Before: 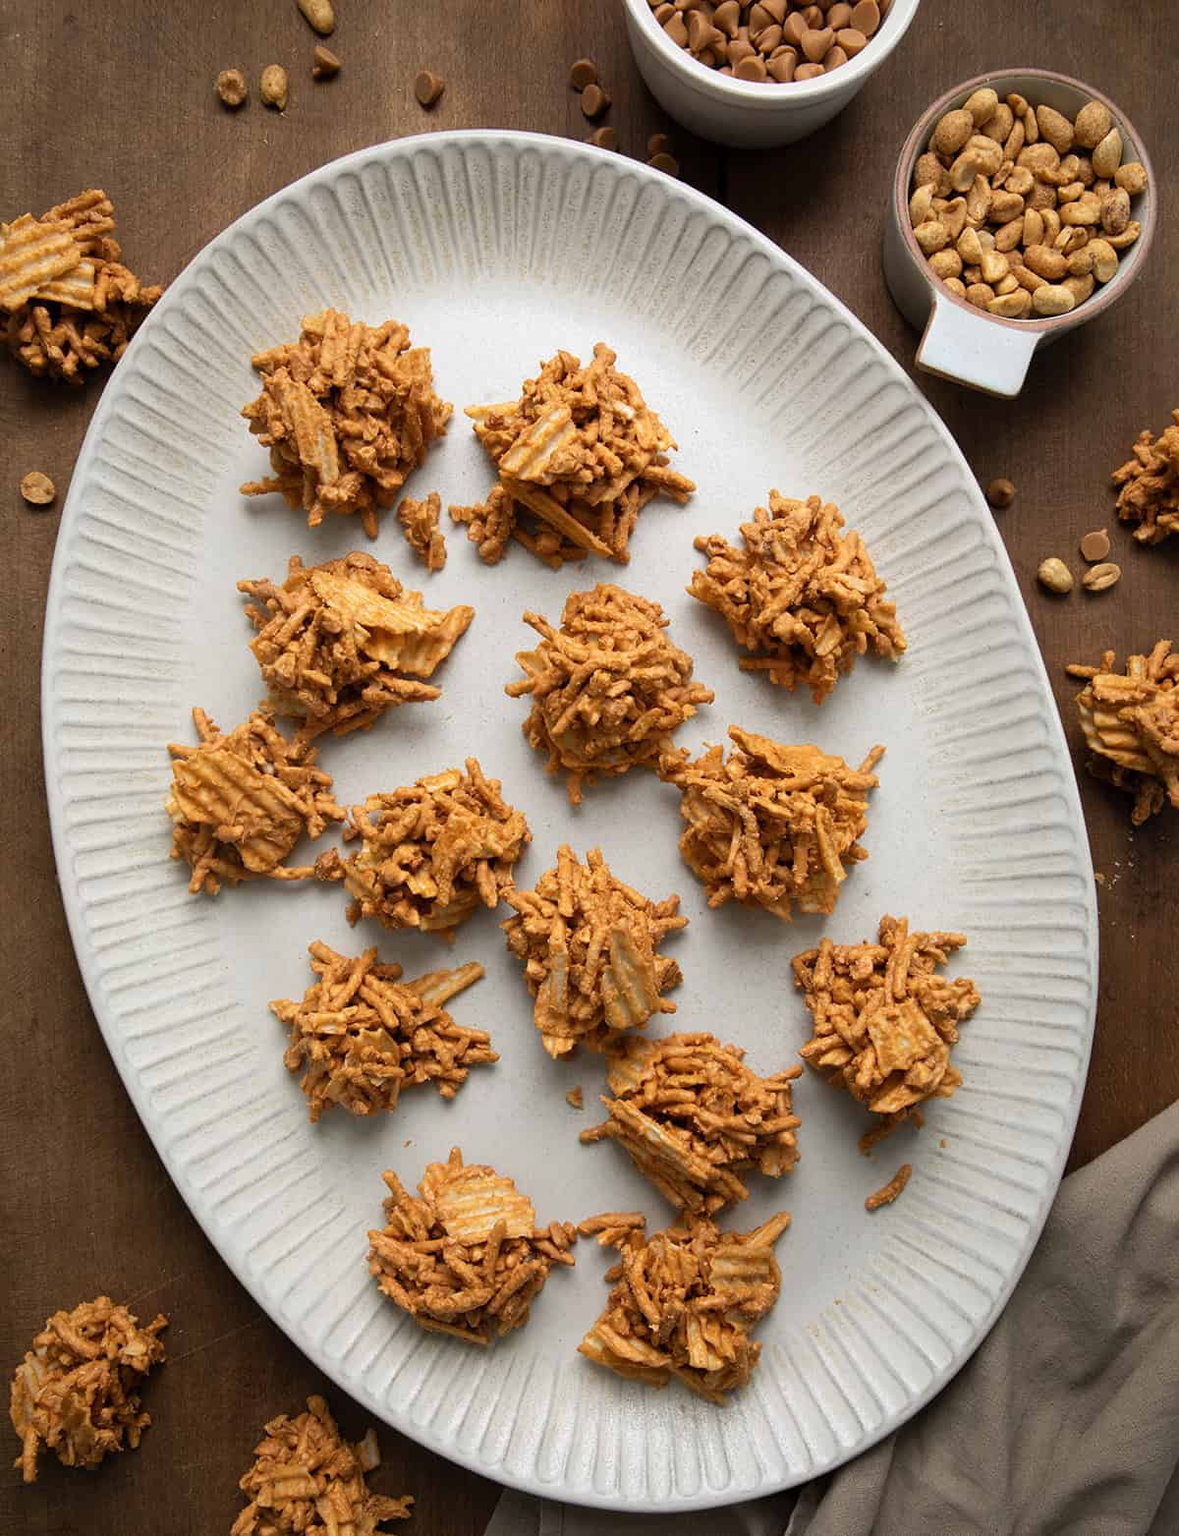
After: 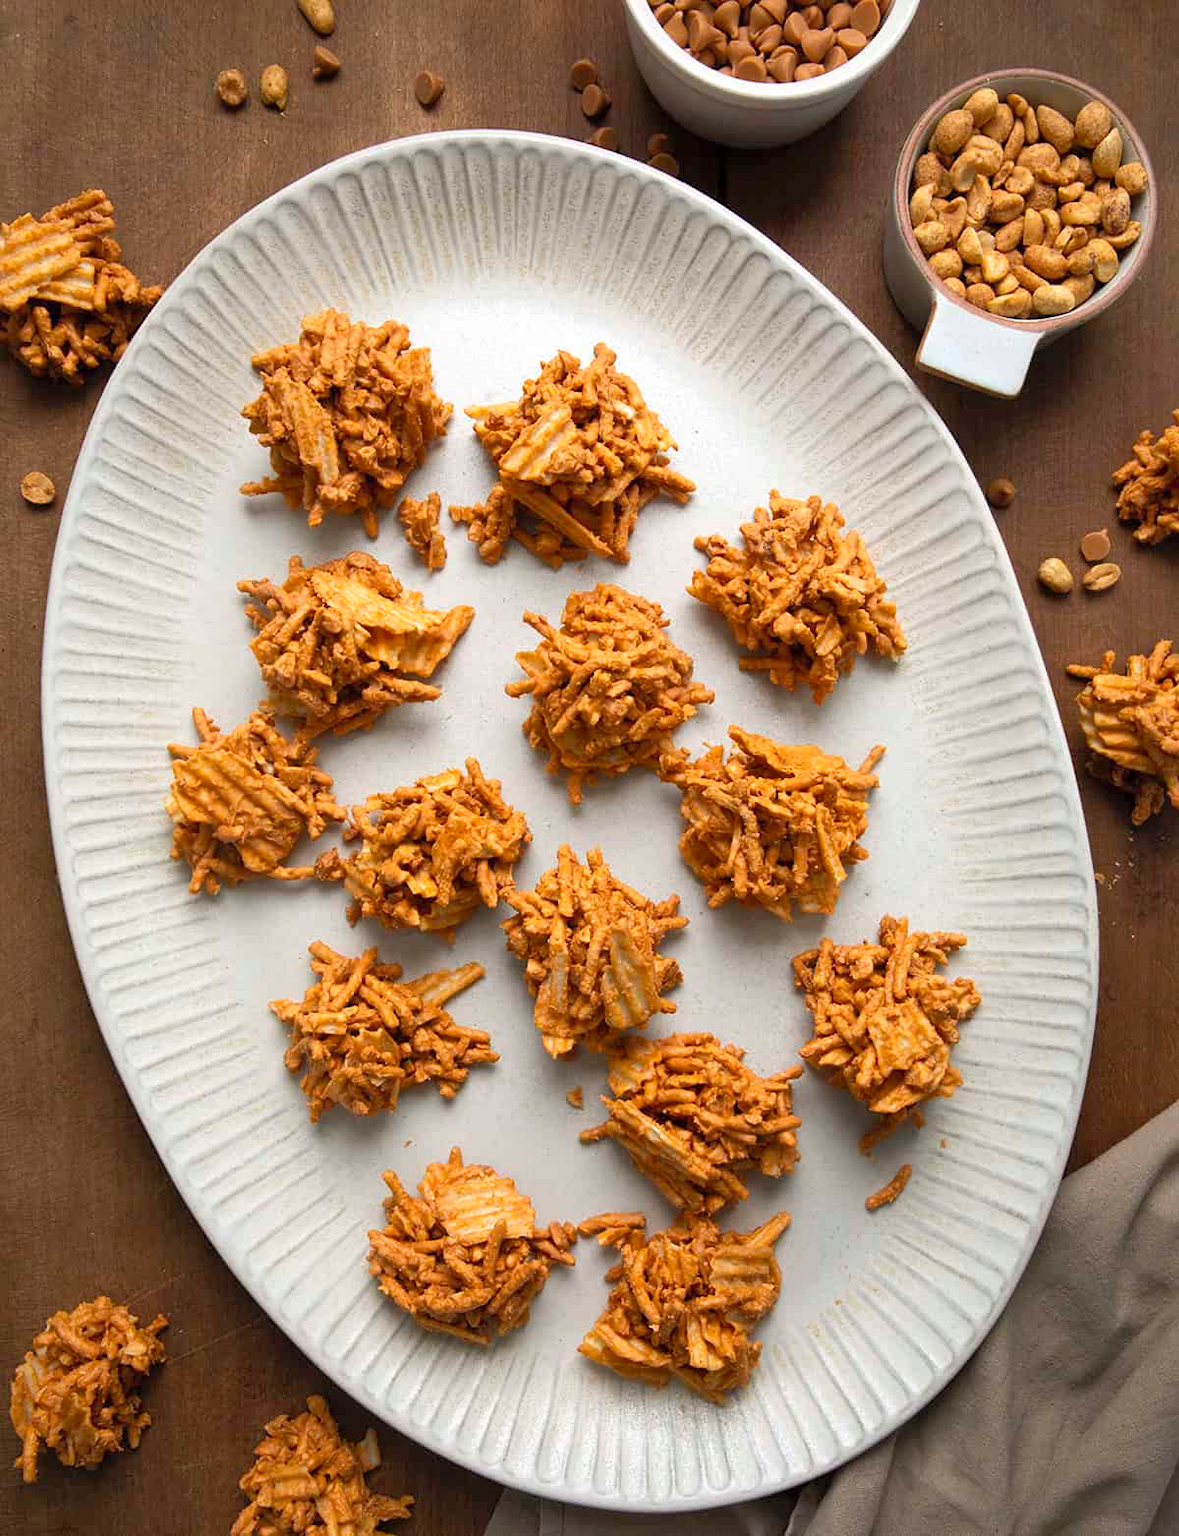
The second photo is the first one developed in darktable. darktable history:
shadows and highlights: shadows 43.09, highlights 8.46
exposure: exposure 0.201 EV, compensate highlight preservation false
